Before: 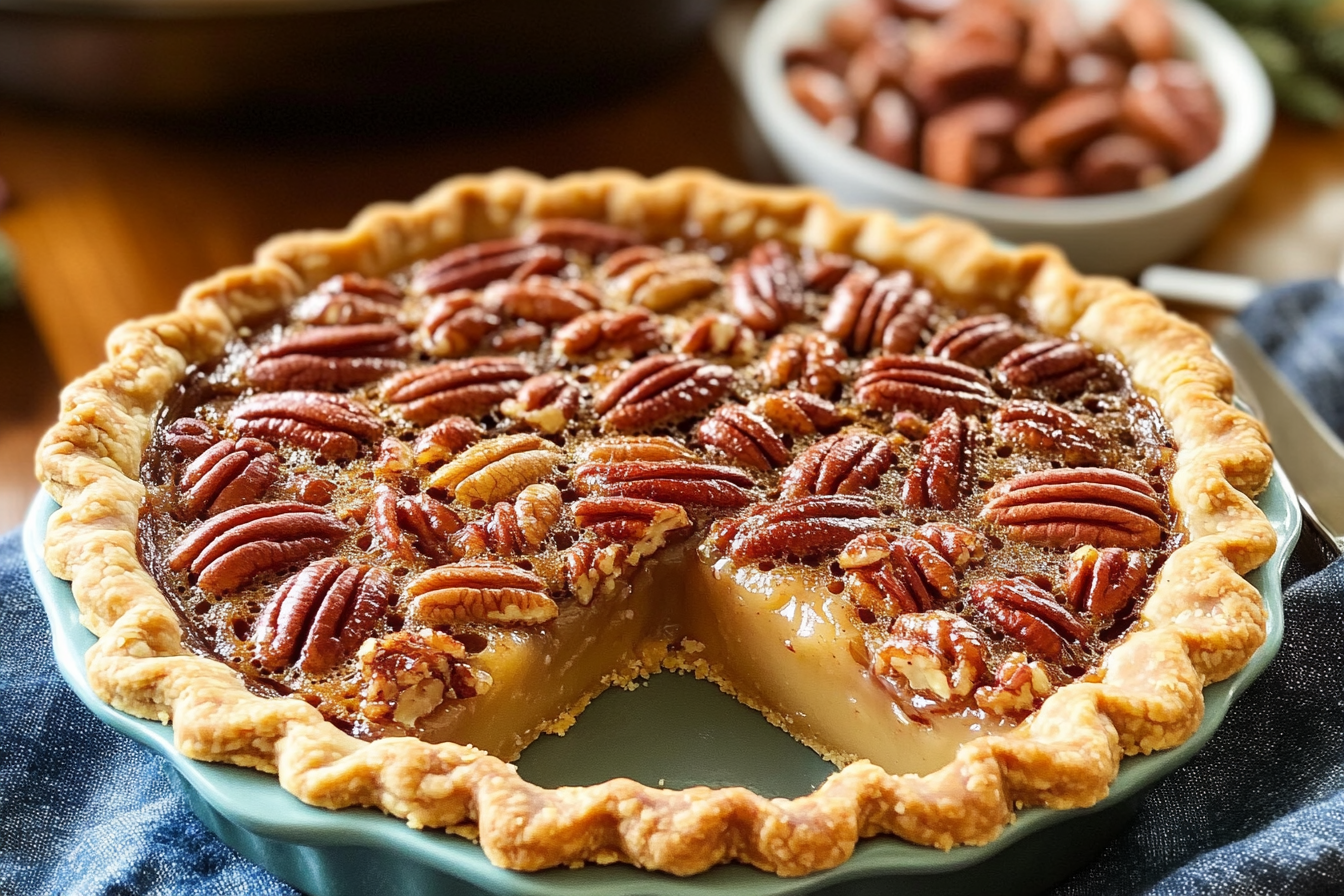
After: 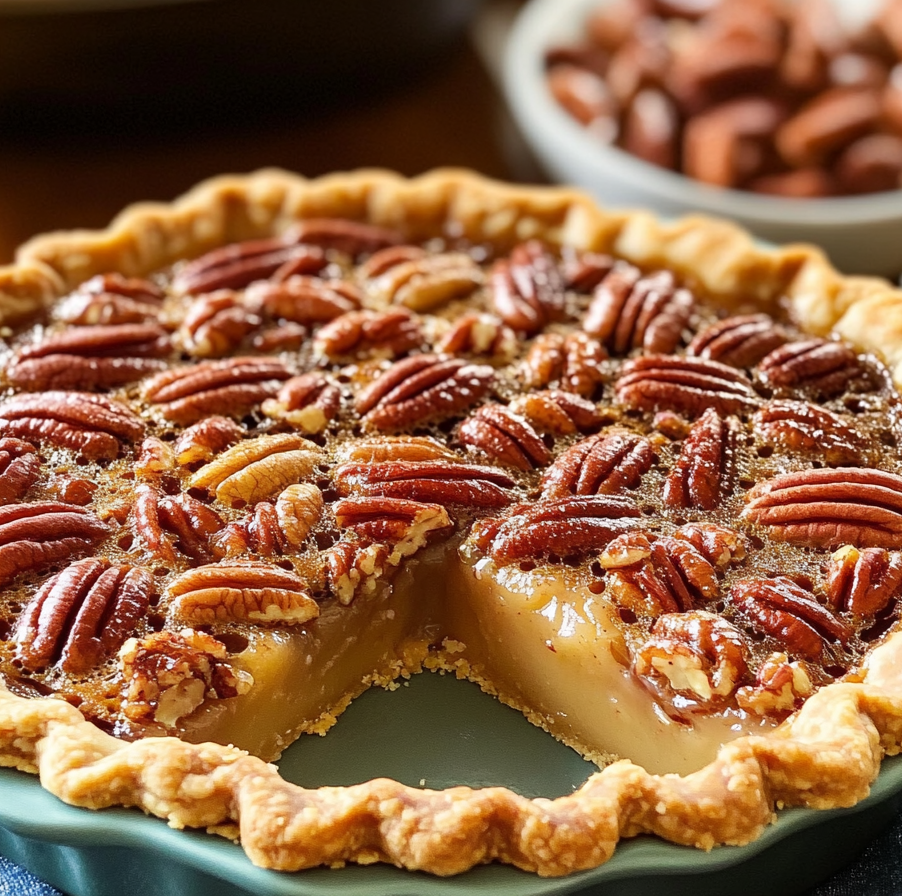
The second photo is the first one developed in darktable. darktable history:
crop and rotate: left 17.783%, right 15.07%
